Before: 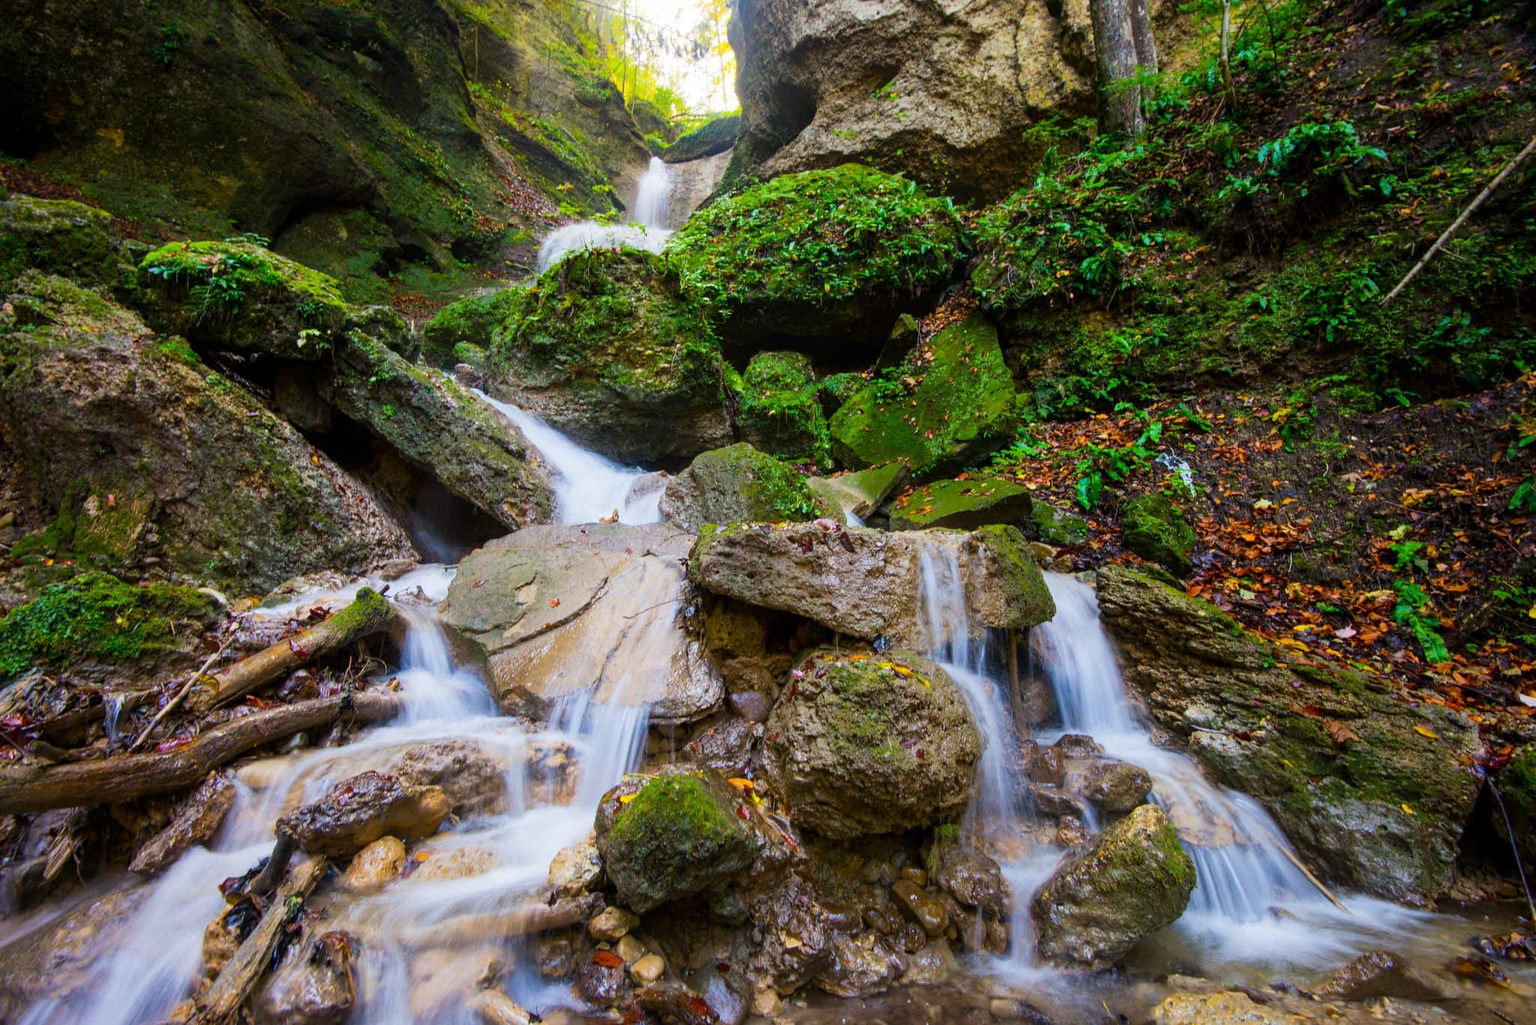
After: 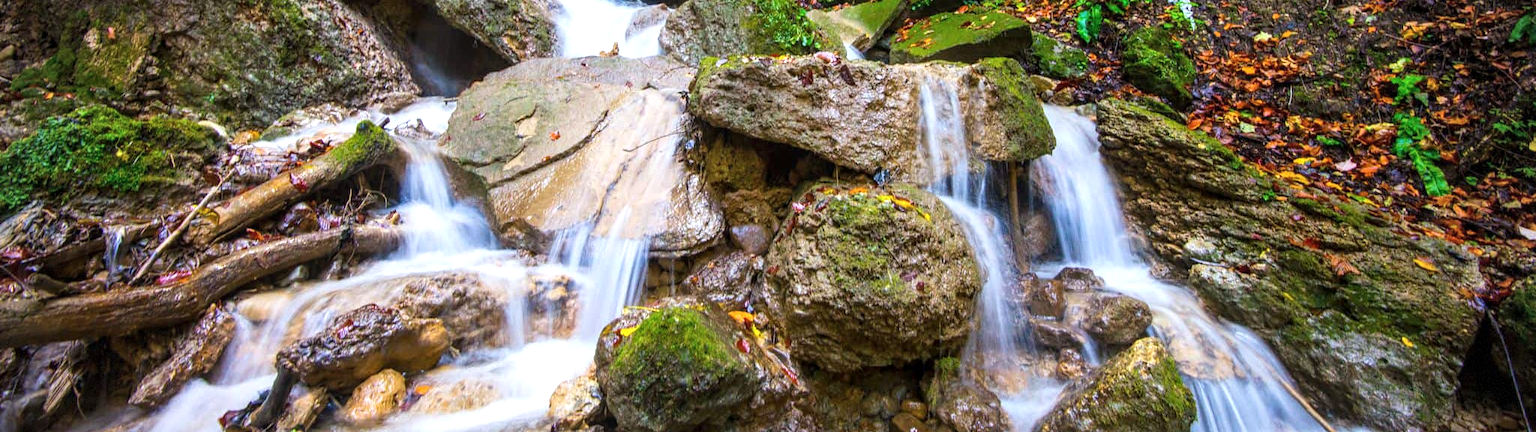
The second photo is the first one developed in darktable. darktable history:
vignetting: dithering 8-bit output
crop: top 45.624%, bottom 12.162%
local contrast: on, module defaults
exposure: black level correction -0.002, exposure 0.532 EV, compensate exposure bias true, compensate highlight preservation false
